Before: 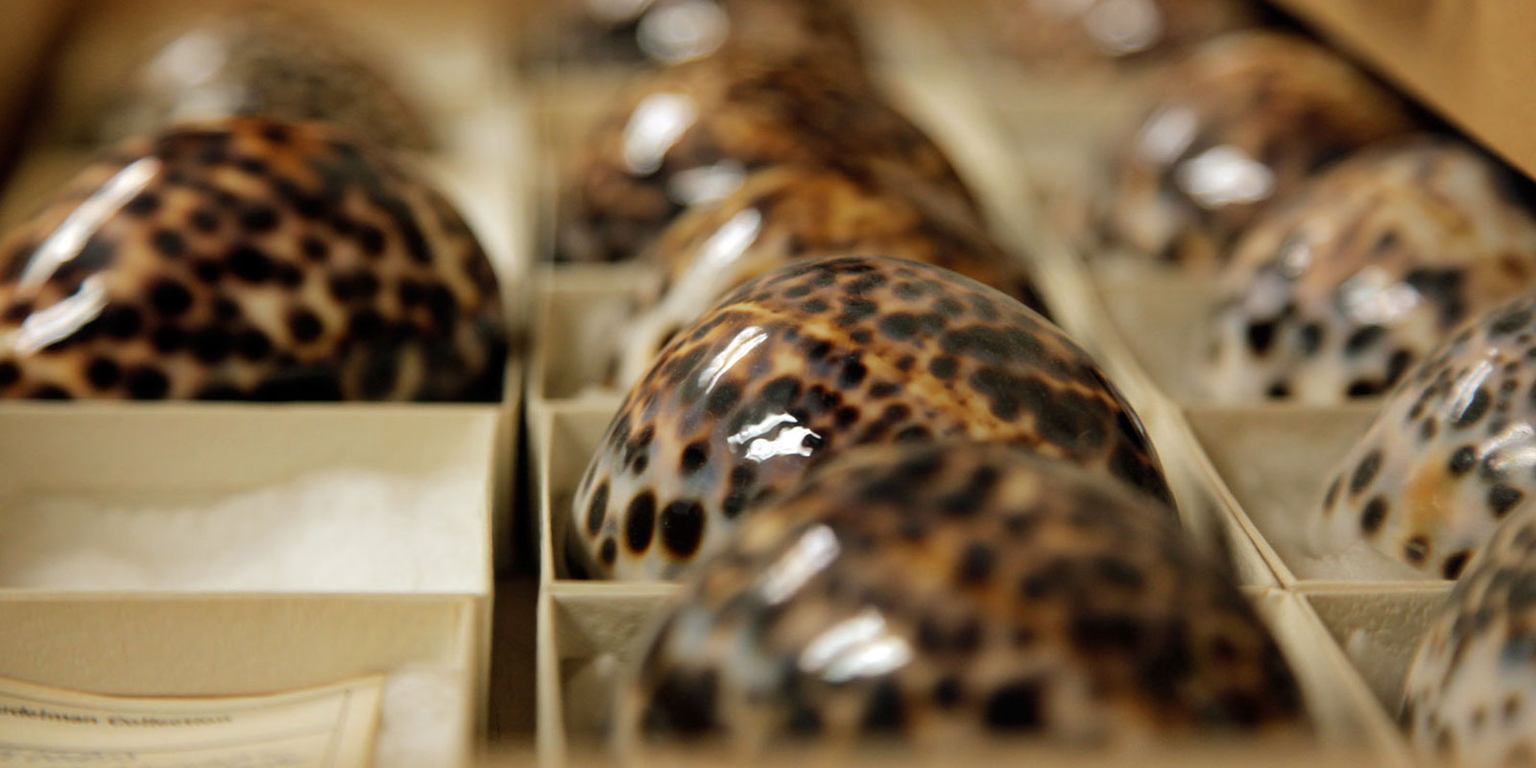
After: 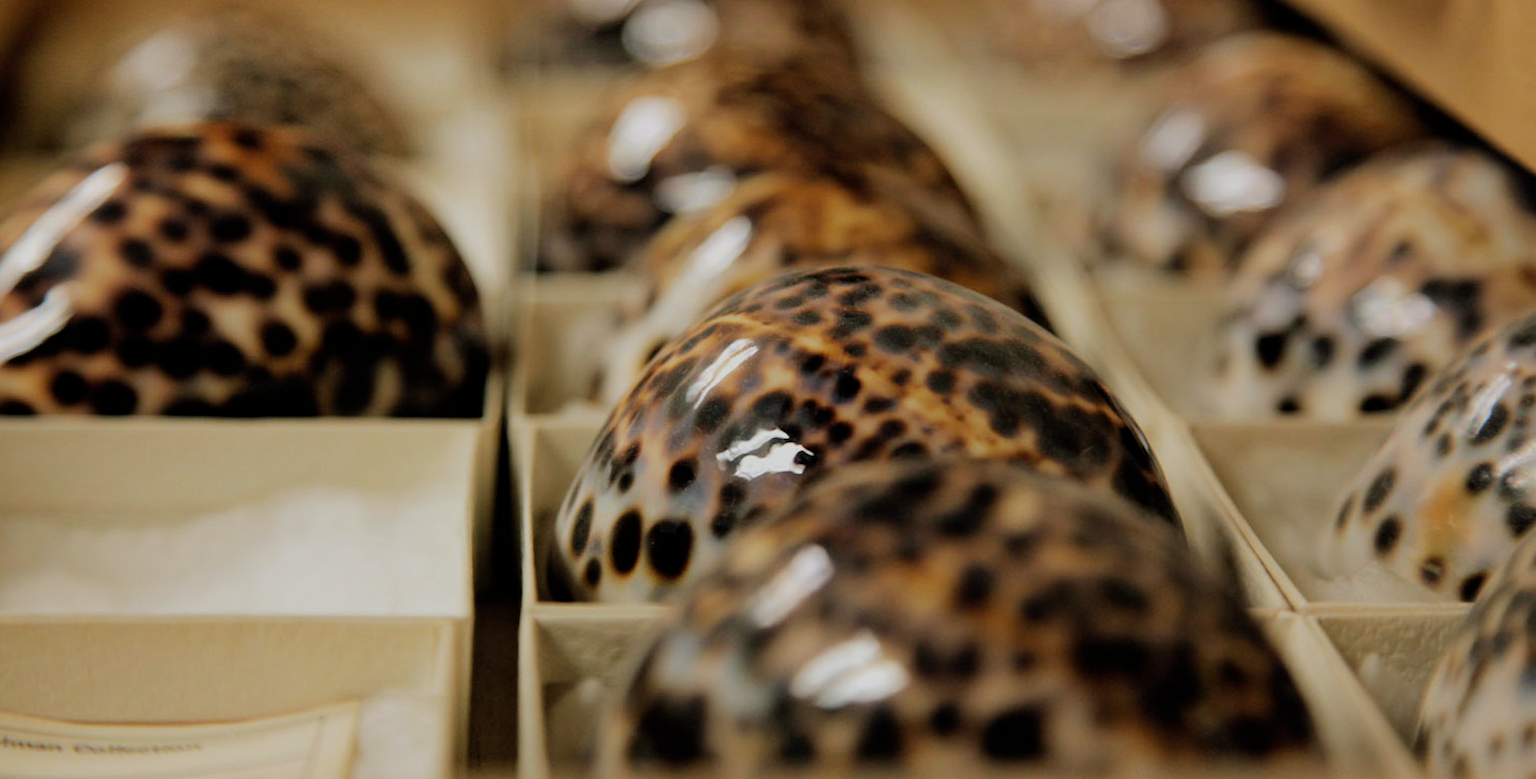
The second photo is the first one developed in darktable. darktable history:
crop and rotate: left 2.536%, right 1.107%, bottom 2.246%
filmic rgb: black relative exposure -7.65 EV, white relative exposure 4.56 EV, hardness 3.61
